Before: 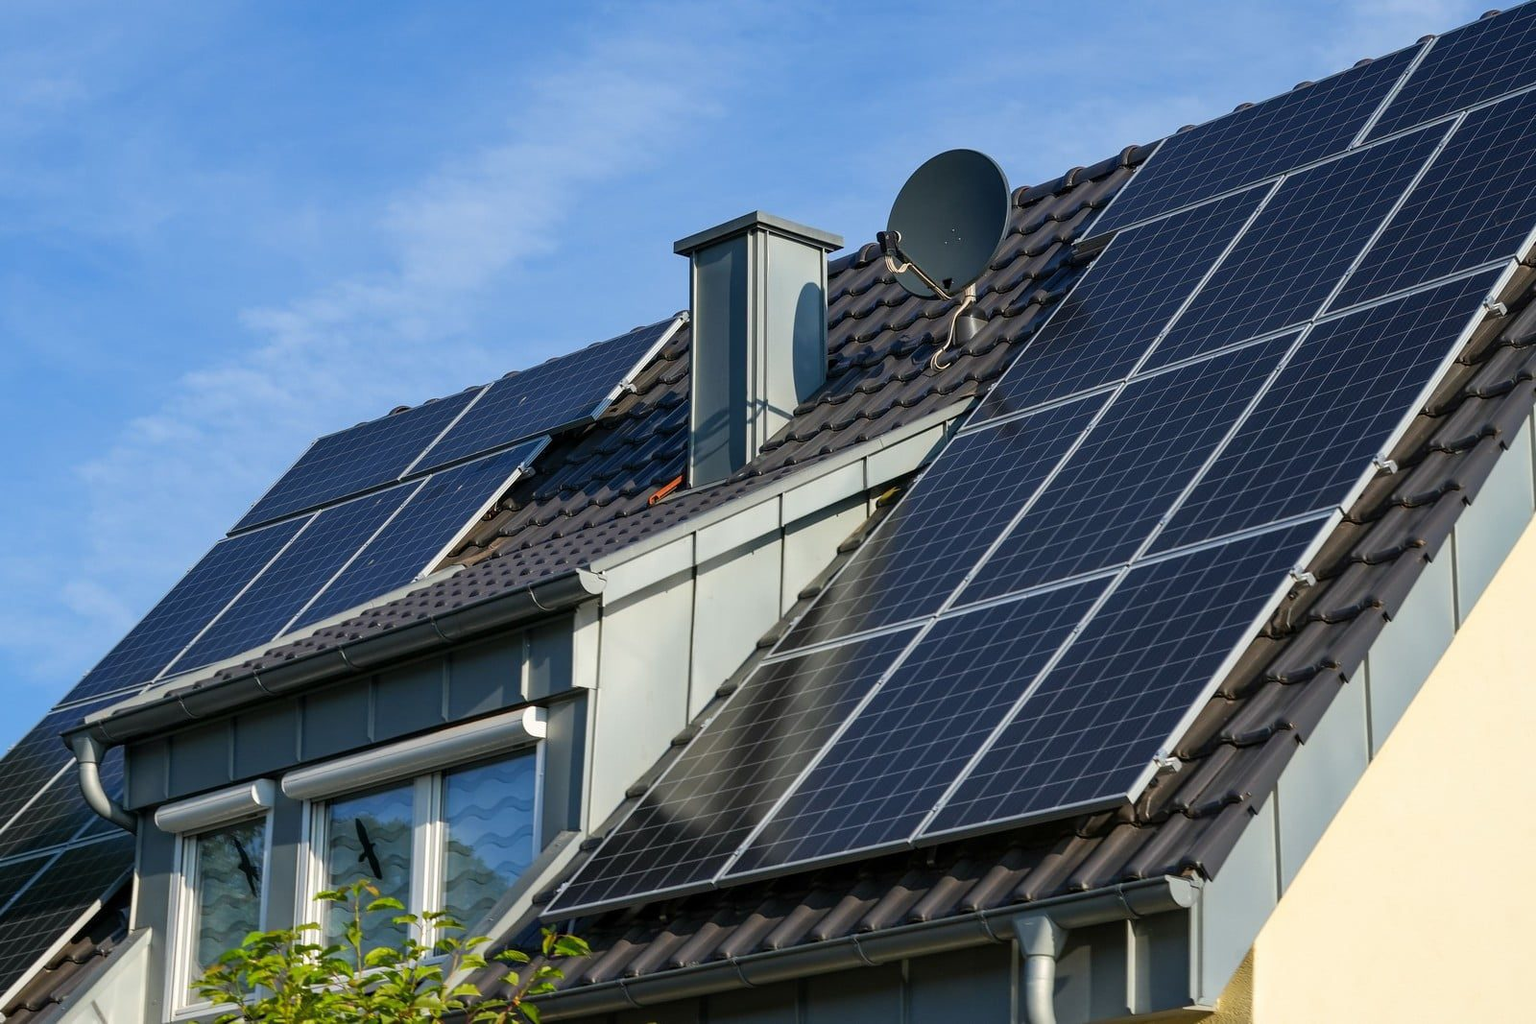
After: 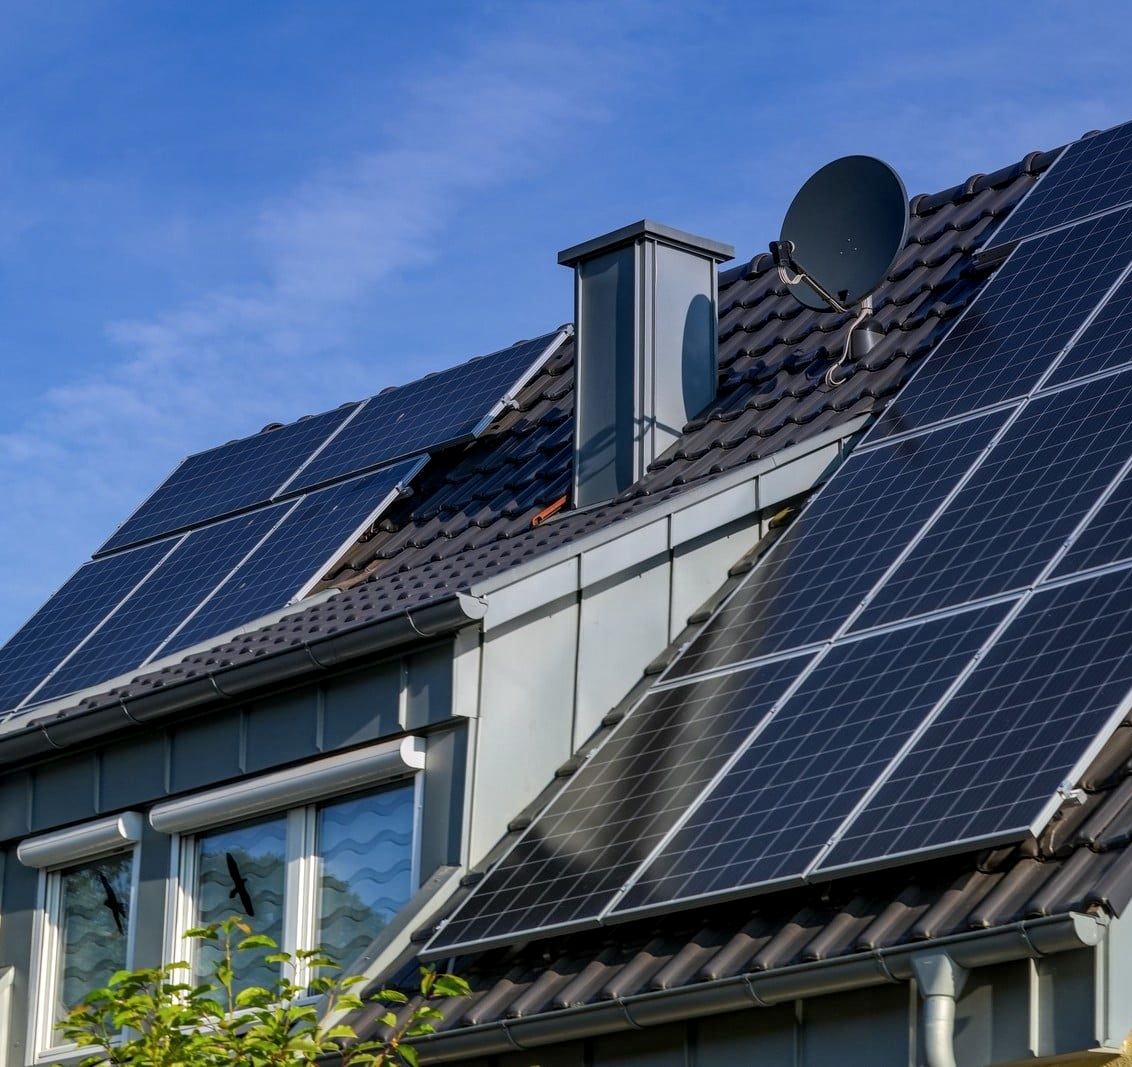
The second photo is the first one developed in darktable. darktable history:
crop and rotate: left 9.061%, right 20.142%
local contrast: on, module defaults
graduated density: hue 238.83°, saturation 50%
